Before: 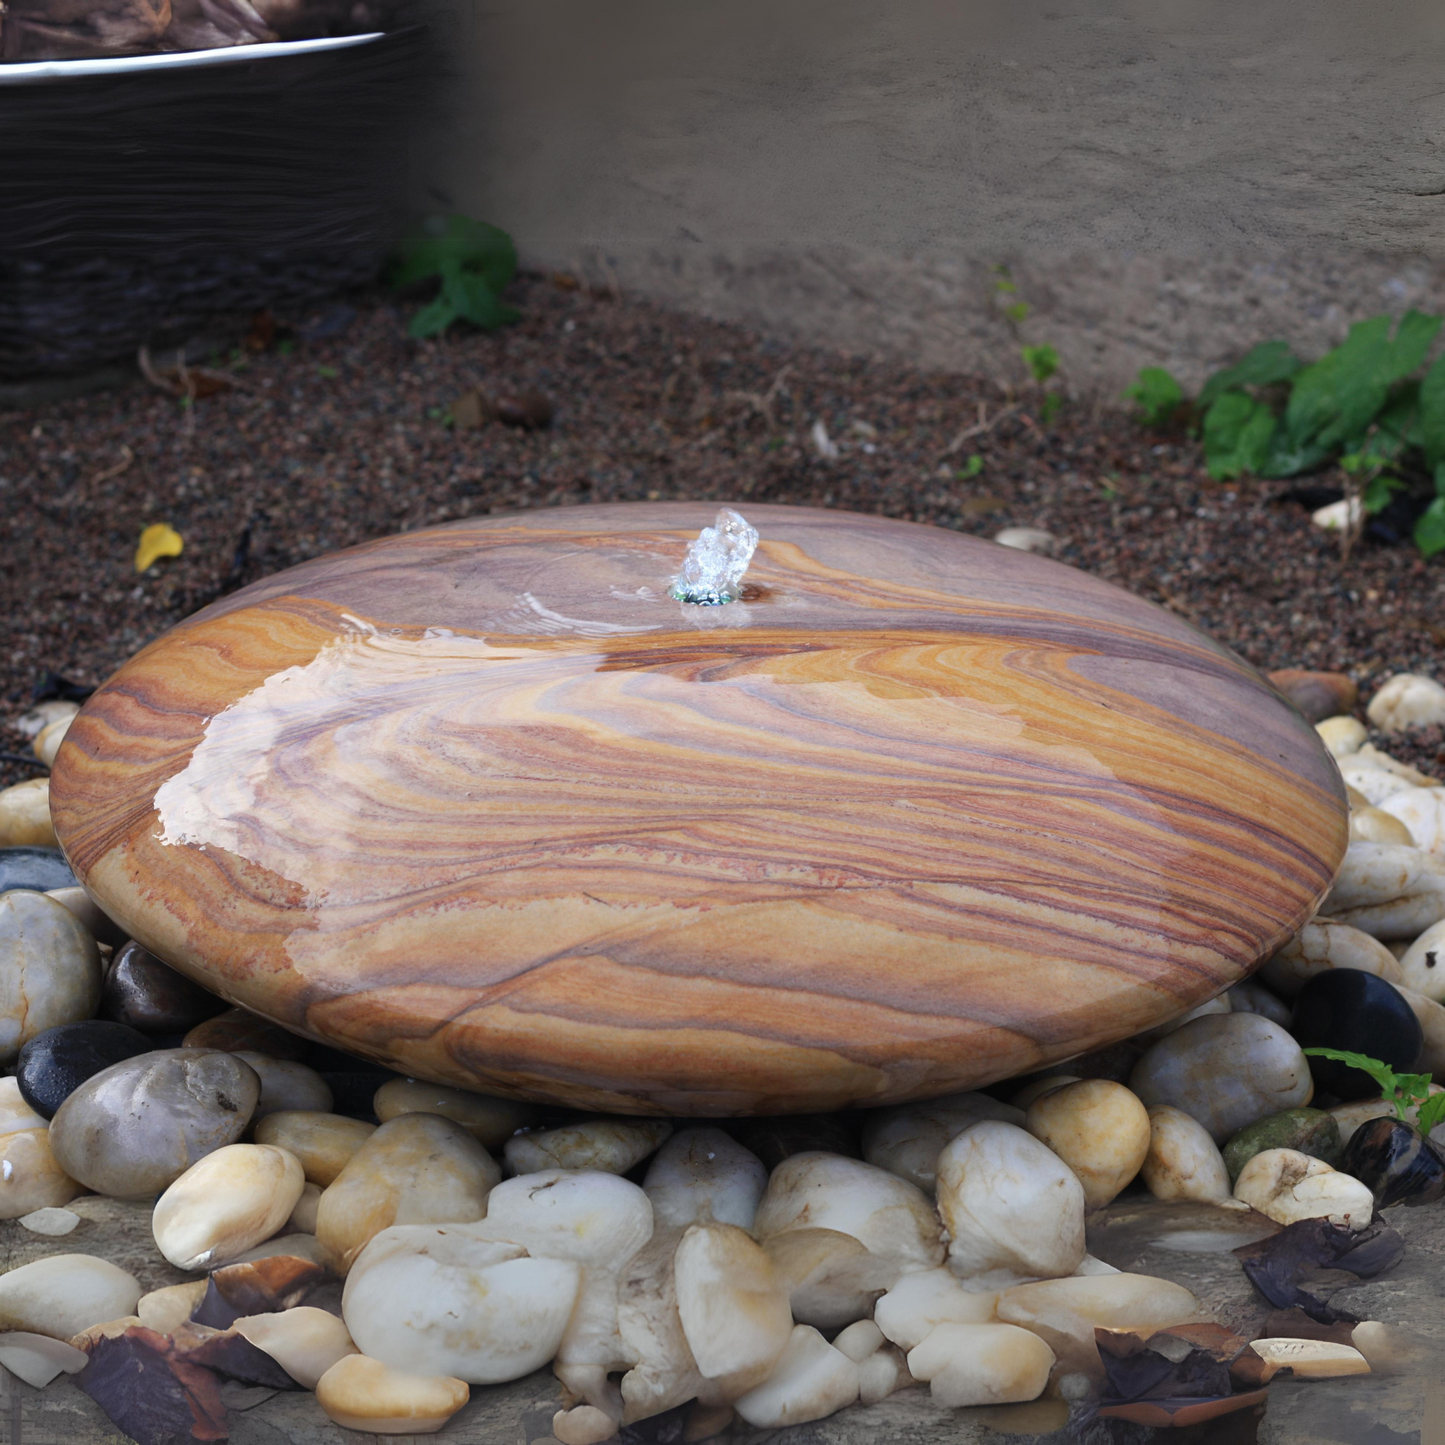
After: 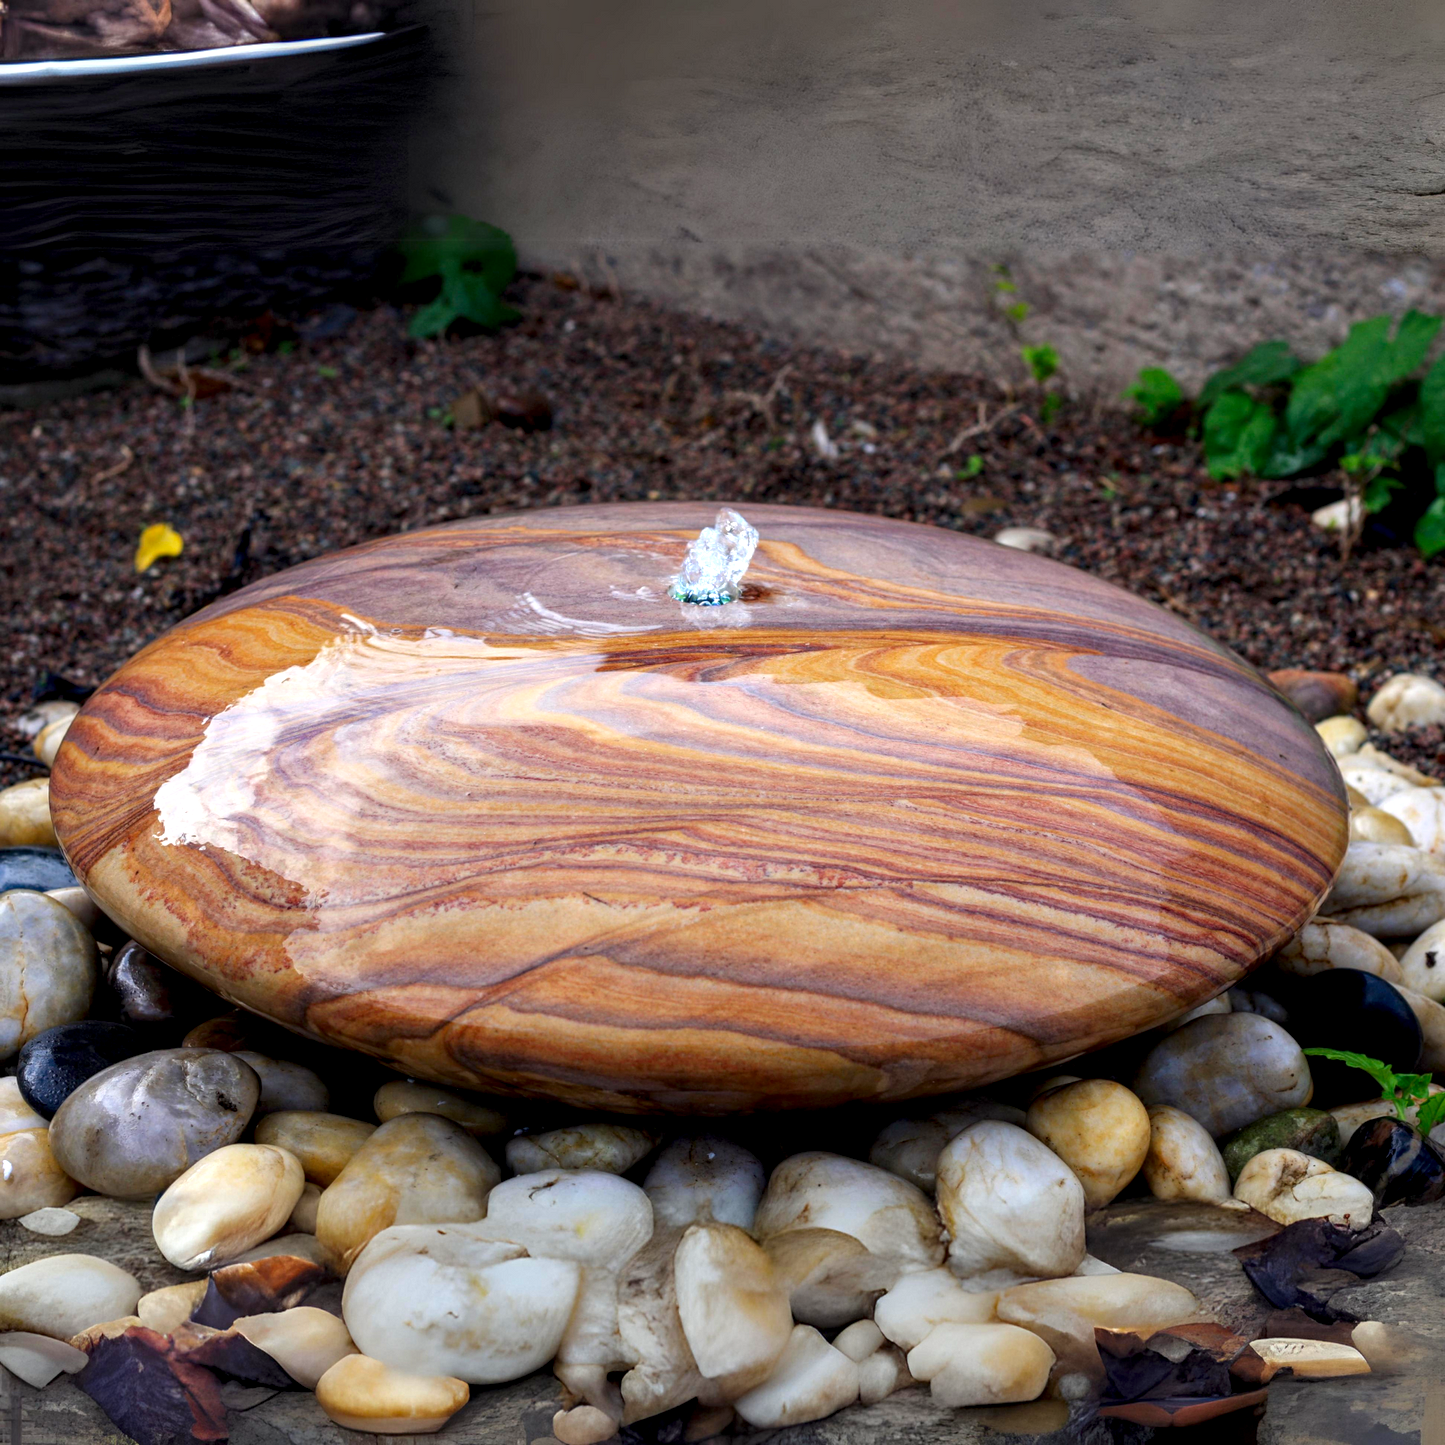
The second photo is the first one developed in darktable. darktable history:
contrast brightness saturation: saturation 0.515
local contrast: highlights 21%, shadows 71%, detail 170%
